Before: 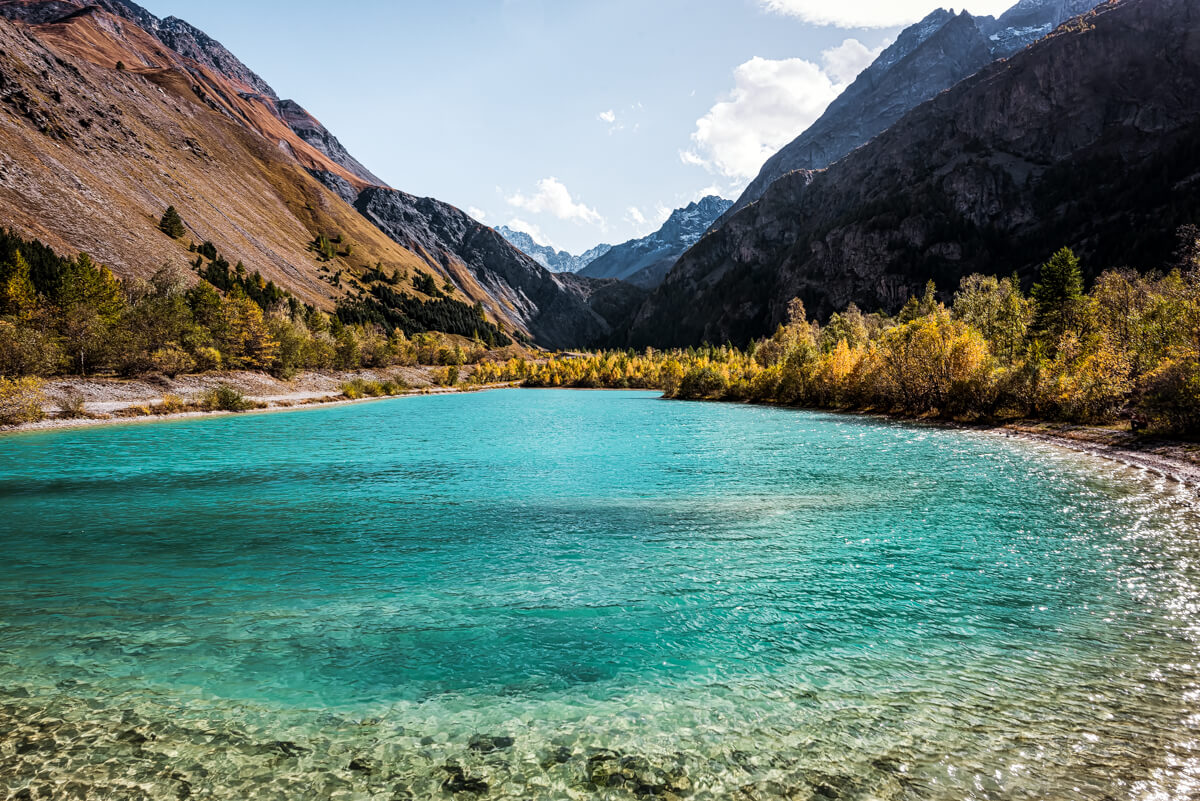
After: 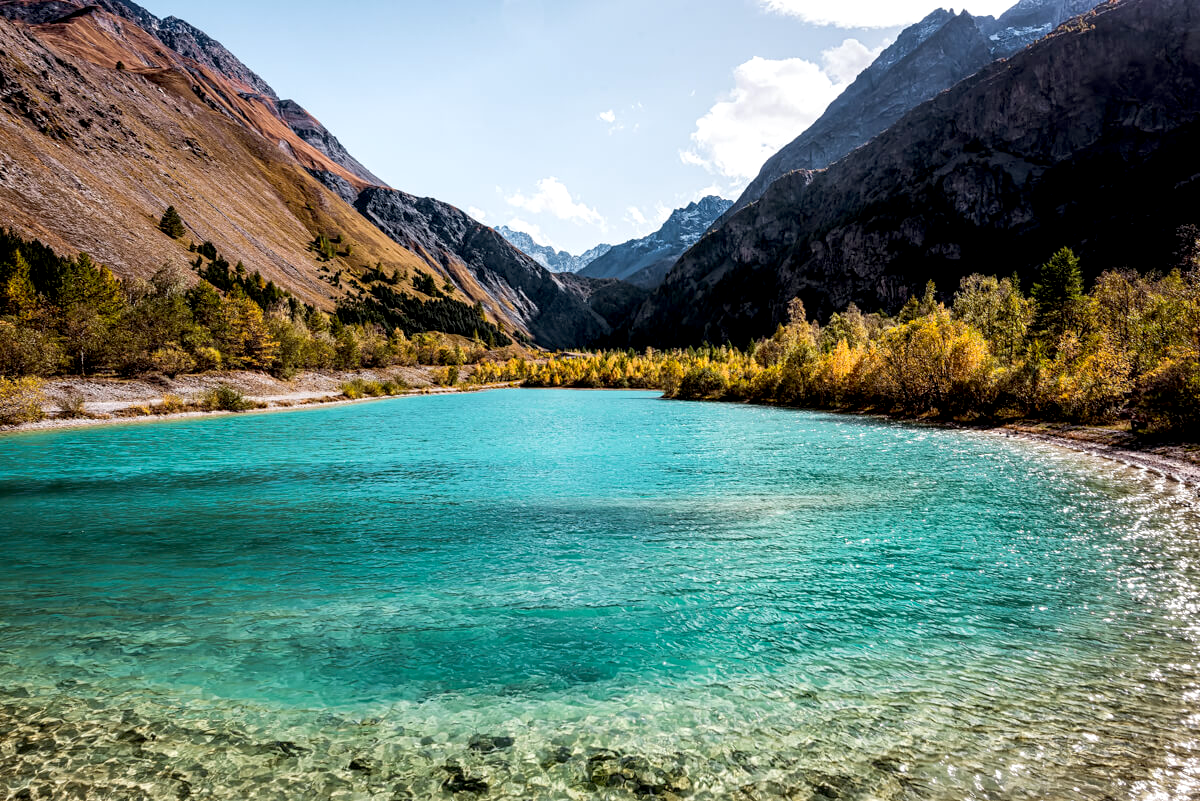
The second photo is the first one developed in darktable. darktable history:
exposure: black level correction 0.007, exposure 0.157 EV, compensate highlight preservation false
